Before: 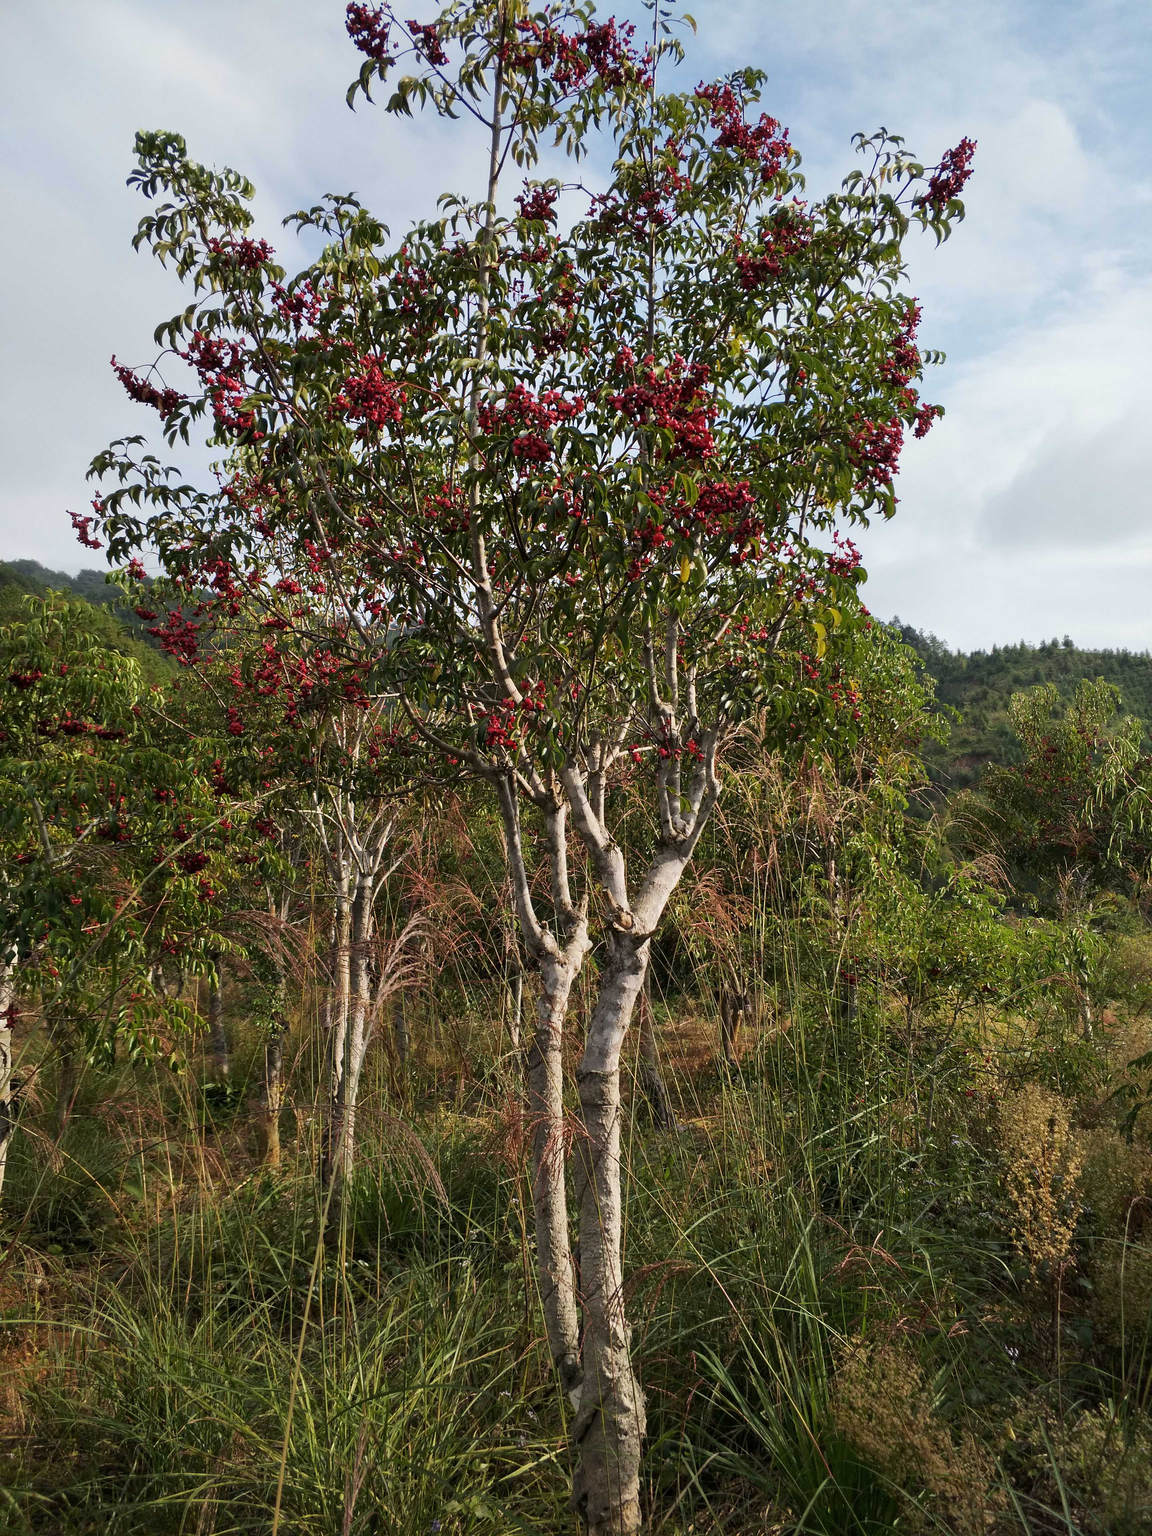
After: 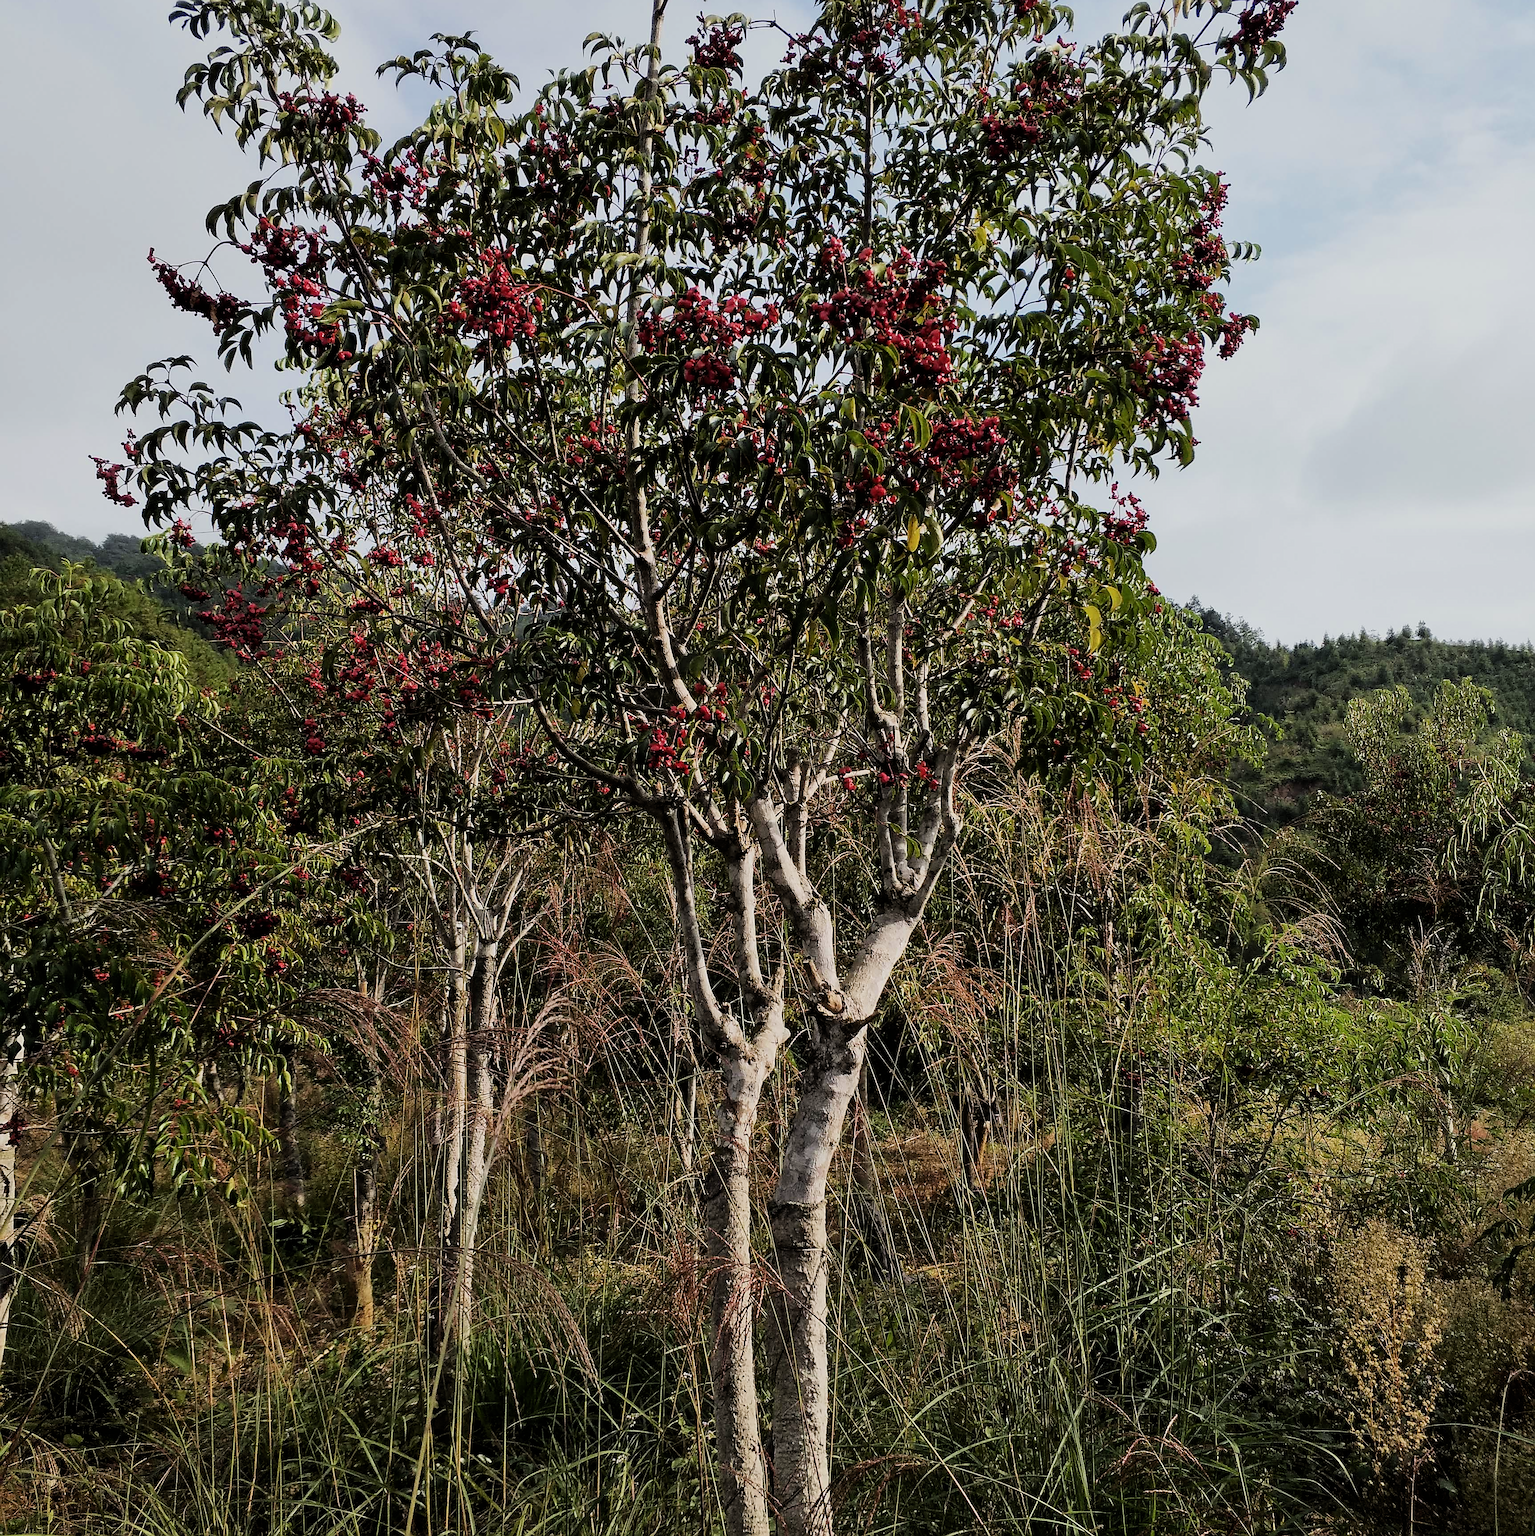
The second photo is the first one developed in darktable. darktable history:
sharpen: radius 1.353, amount 1.236, threshold 0.697
tone equalizer: -7 EV 0.207 EV, -6 EV 0.143 EV, -5 EV 0.075 EV, -4 EV 0.054 EV, -2 EV -0.021 EV, -1 EV -0.046 EV, +0 EV -0.071 EV
crop: top 11.024%, bottom 13.946%
filmic rgb: black relative exposure -7.5 EV, white relative exposure 4.99 EV, hardness 3.33, contrast 1.299, iterations of high-quality reconstruction 0
